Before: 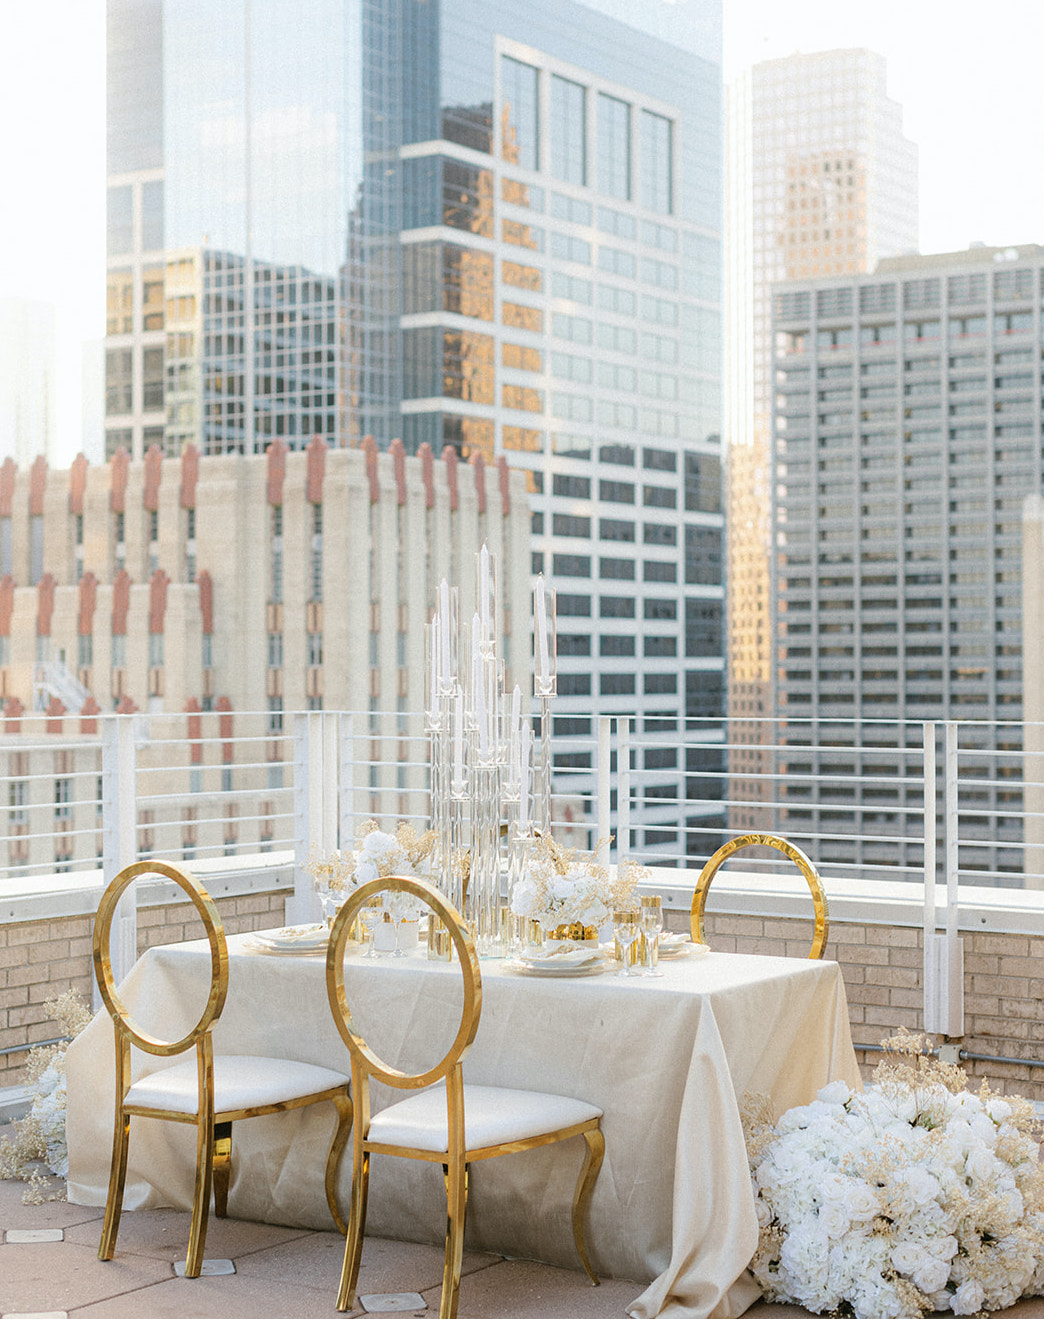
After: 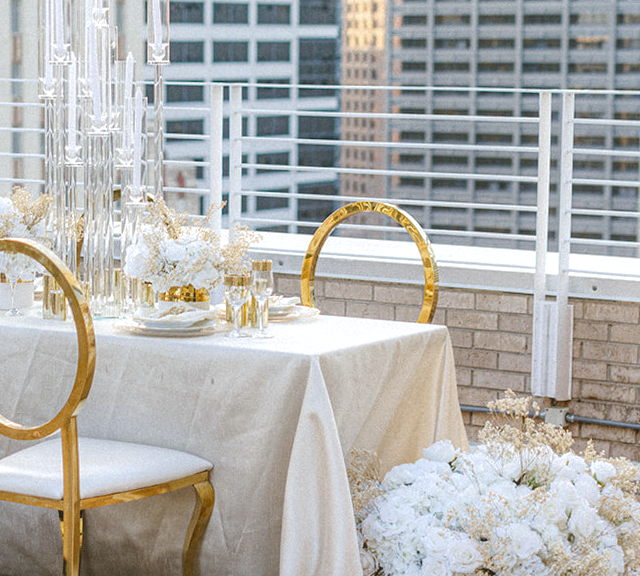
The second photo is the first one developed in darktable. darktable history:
local contrast: highlights 99%, shadows 86%, detail 160%, midtone range 0.2
exposure: black level correction -0.015, compensate highlight preservation false
white balance: red 0.983, blue 1.036
crop and rotate: left 35.509%, top 50.238%, bottom 4.934%
rotate and perspective: rotation 0.074°, lens shift (vertical) 0.096, lens shift (horizontal) -0.041, crop left 0.043, crop right 0.952, crop top 0.024, crop bottom 0.979
color balance rgb: perceptual saturation grading › global saturation 20%, perceptual saturation grading › highlights -25%, perceptual saturation grading › shadows 25%
